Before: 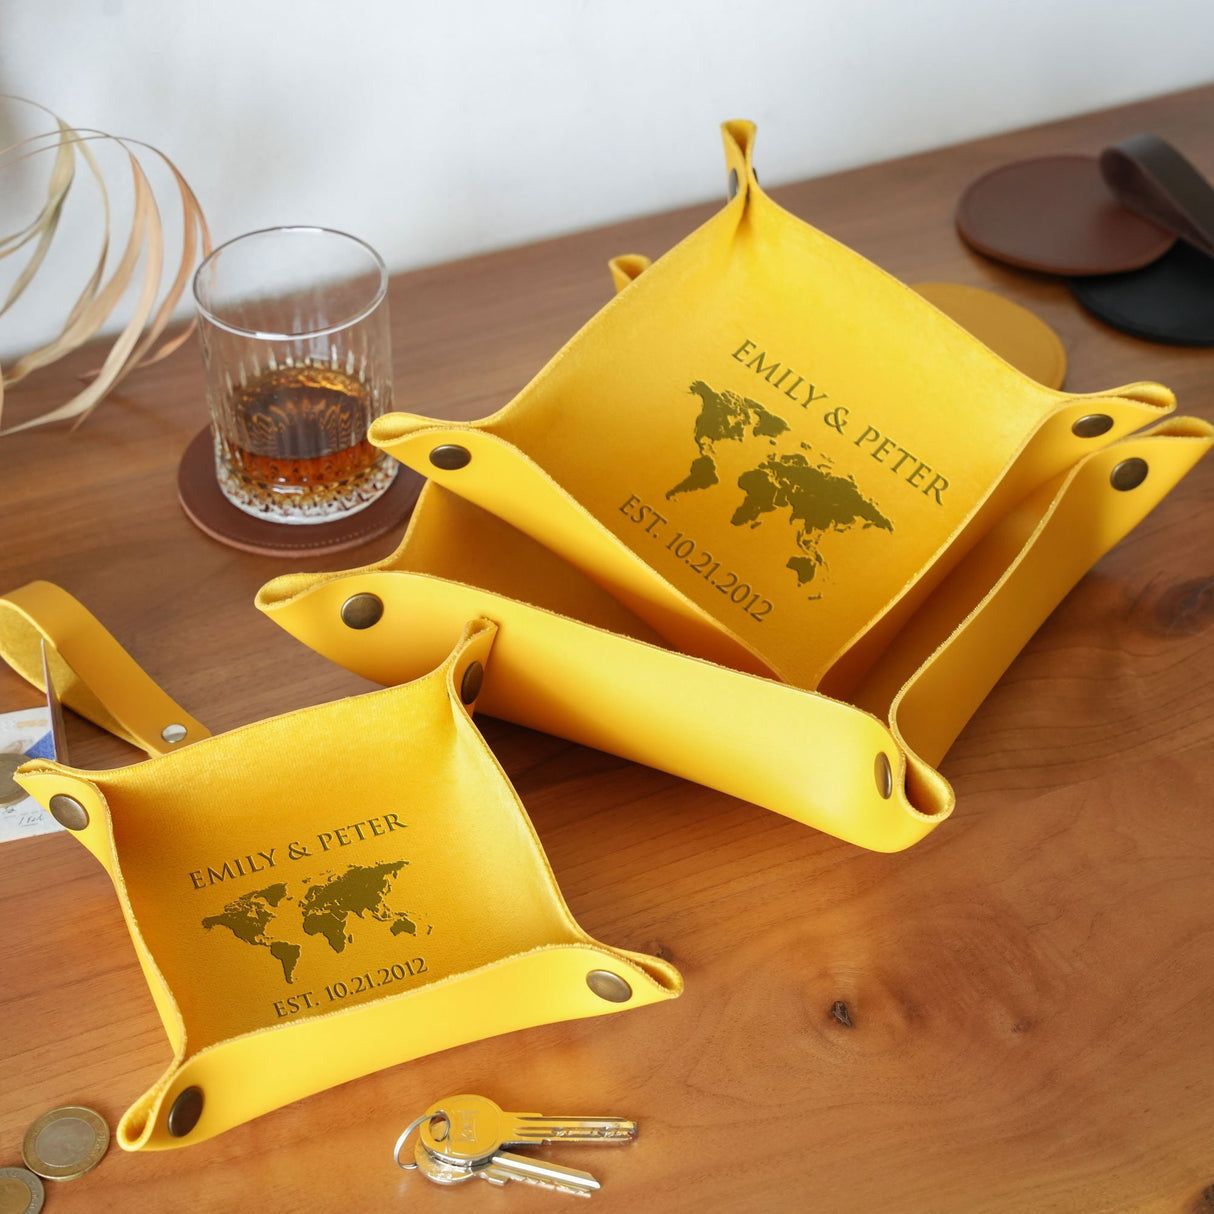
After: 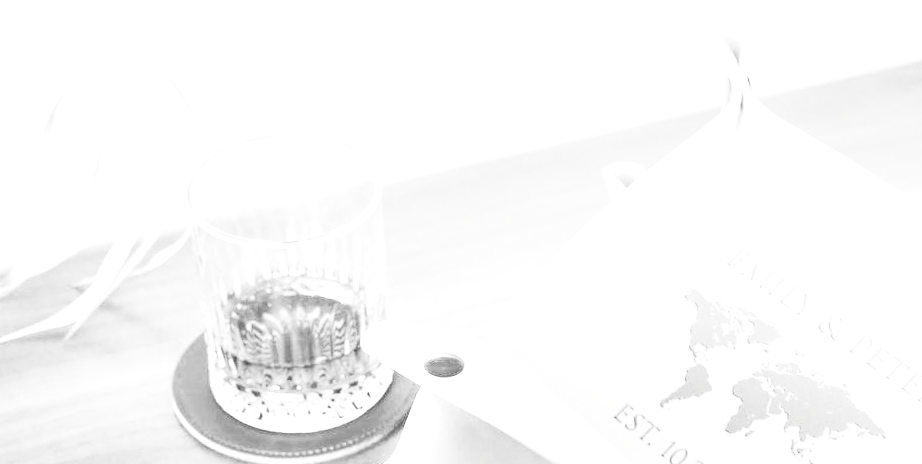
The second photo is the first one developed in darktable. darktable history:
crop: left 0.563%, top 7.634%, right 23.481%, bottom 54.095%
exposure: black level correction 0, exposure 1.989 EV, compensate exposure bias true, compensate highlight preservation false
local contrast: on, module defaults
contrast brightness saturation: contrast 0.518, brightness 0.46, saturation -0.999
